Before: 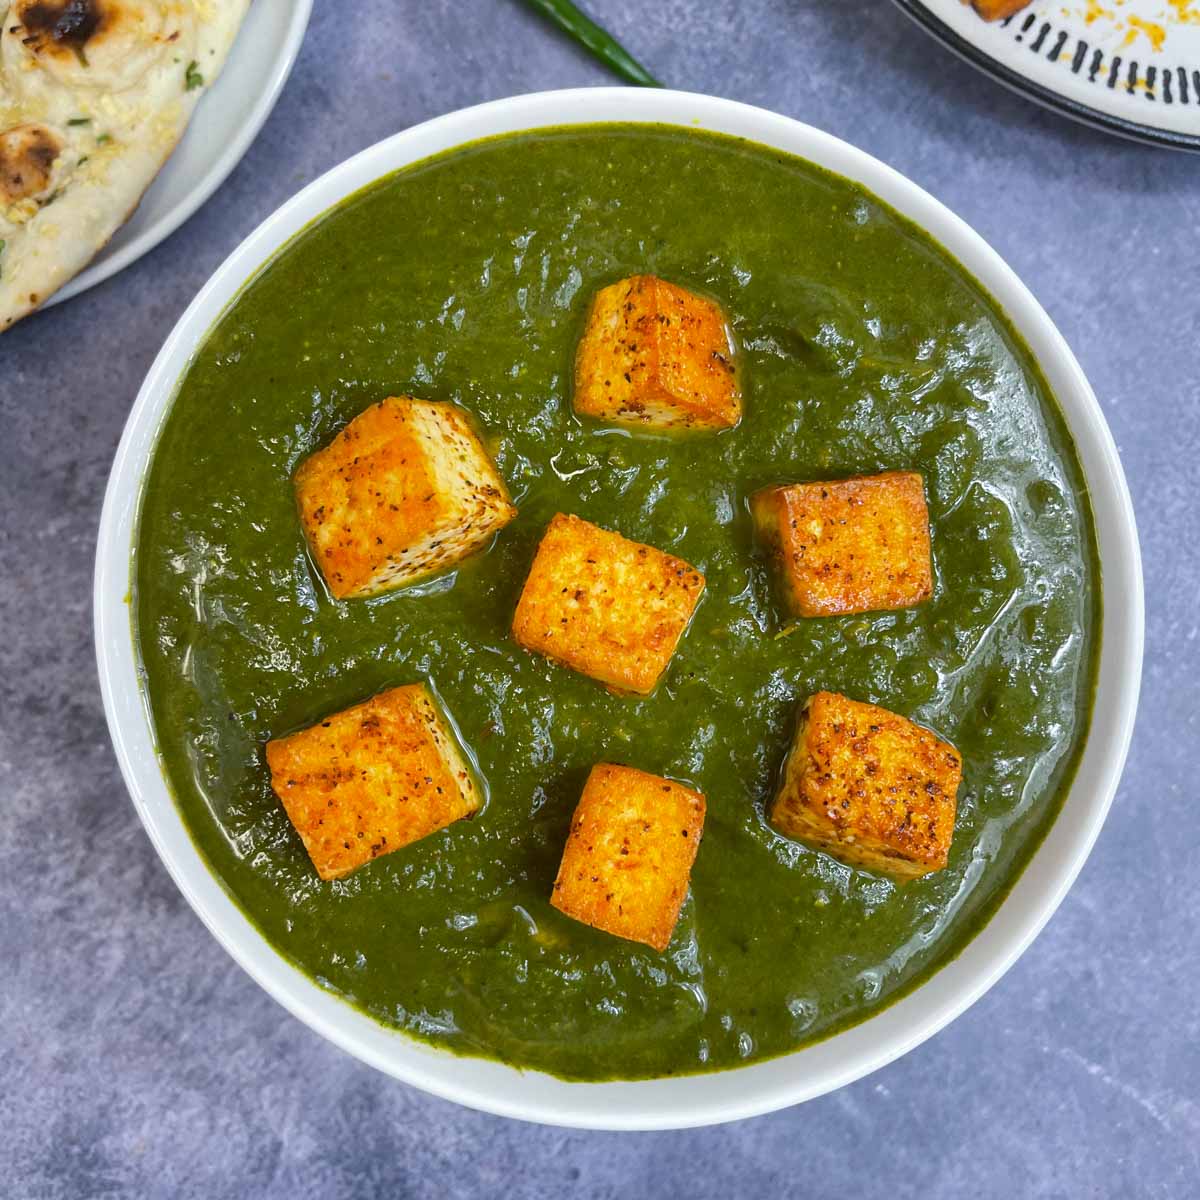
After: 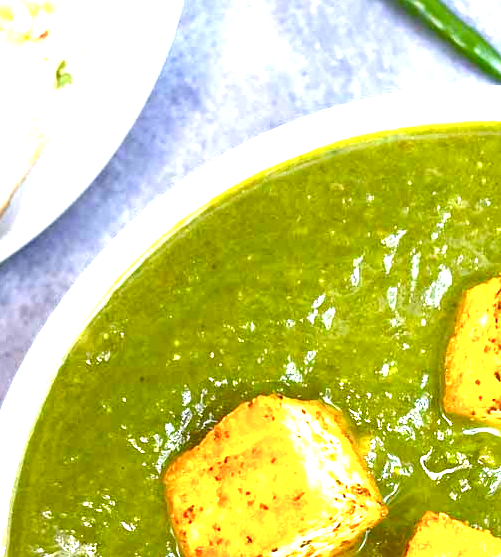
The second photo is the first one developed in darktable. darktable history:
exposure: black level correction 0, exposure 1.631 EV, compensate highlight preservation false
crop and rotate: left 10.857%, top 0.12%, right 47.351%, bottom 53.395%
color balance rgb: perceptual saturation grading › global saturation 20%, perceptual saturation grading › highlights -25.801%, perceptual saturation grading › shadows 24.383%, perceptual brilliance grading › global brilliance 11.276%
